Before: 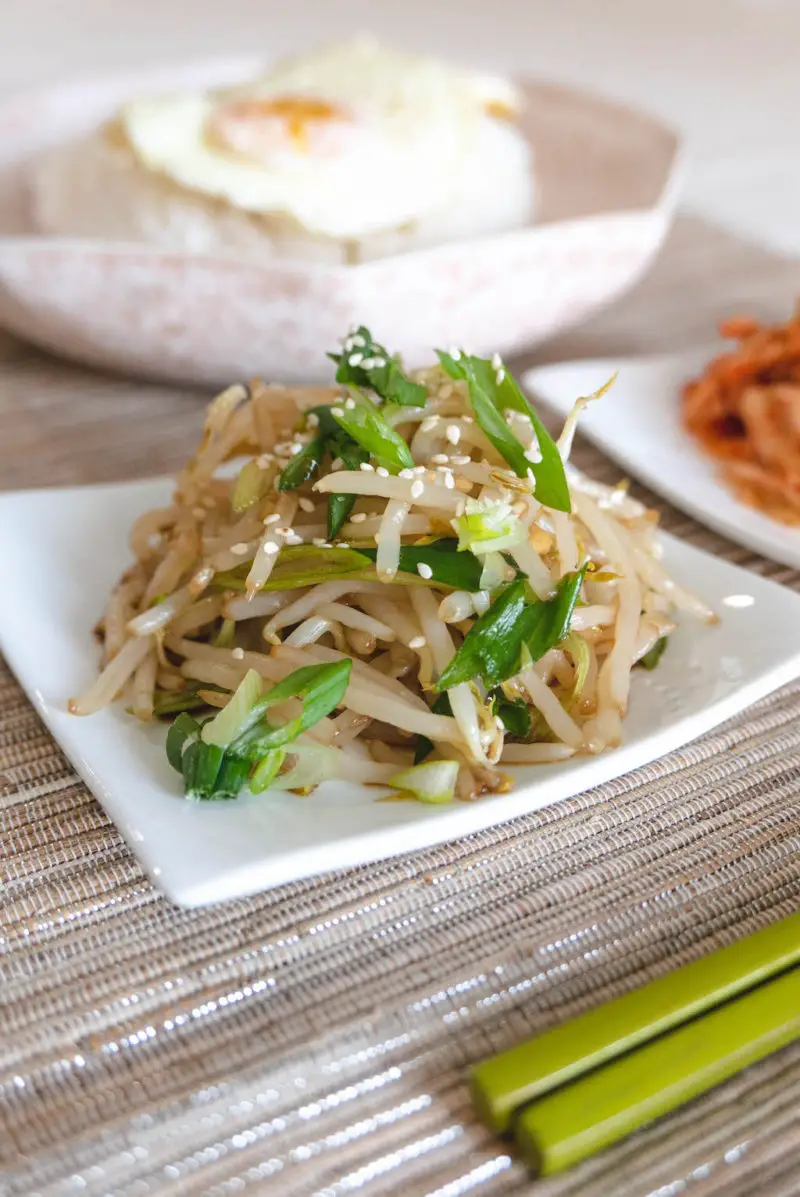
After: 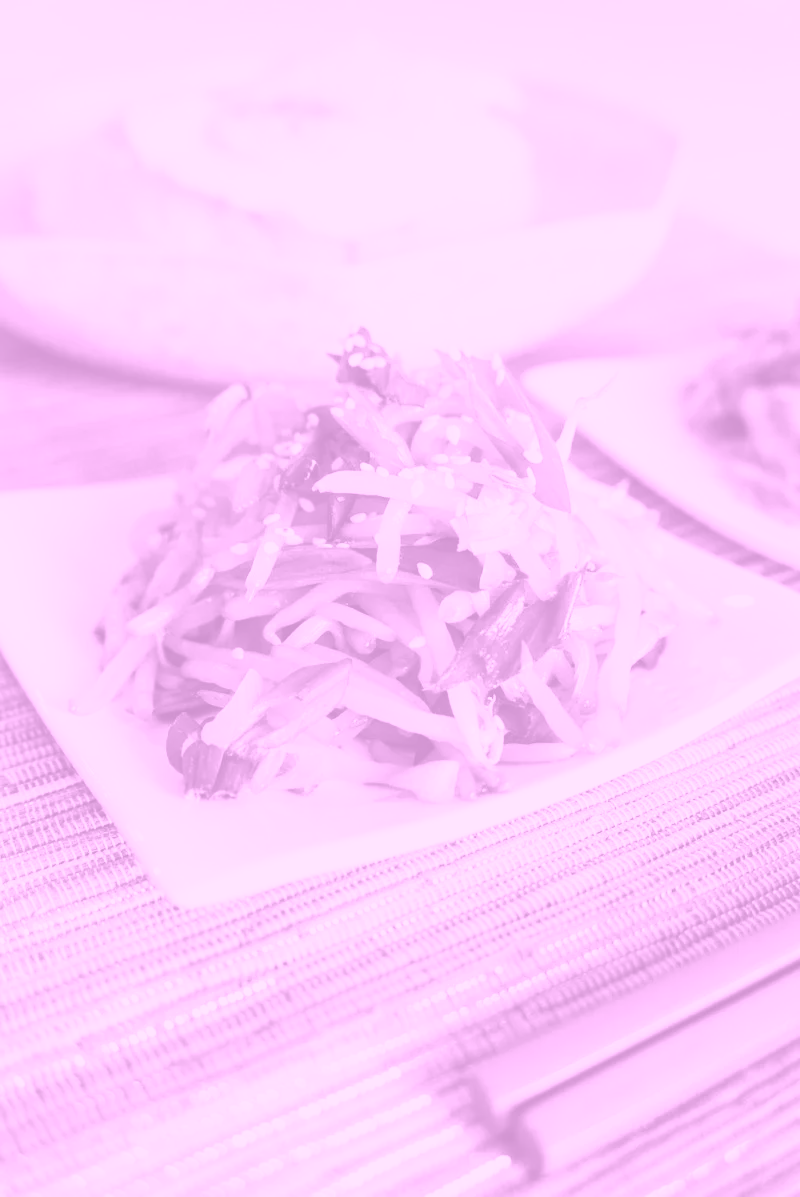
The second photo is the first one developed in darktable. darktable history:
exposure: exposure 0.02 EV, compensate highlight preservation false
colorize: hue 331.2°, saturation 69%, source mix 30.28%, lightness 69.02%, version 1
contrast brightness saturation: contrast 0.28
